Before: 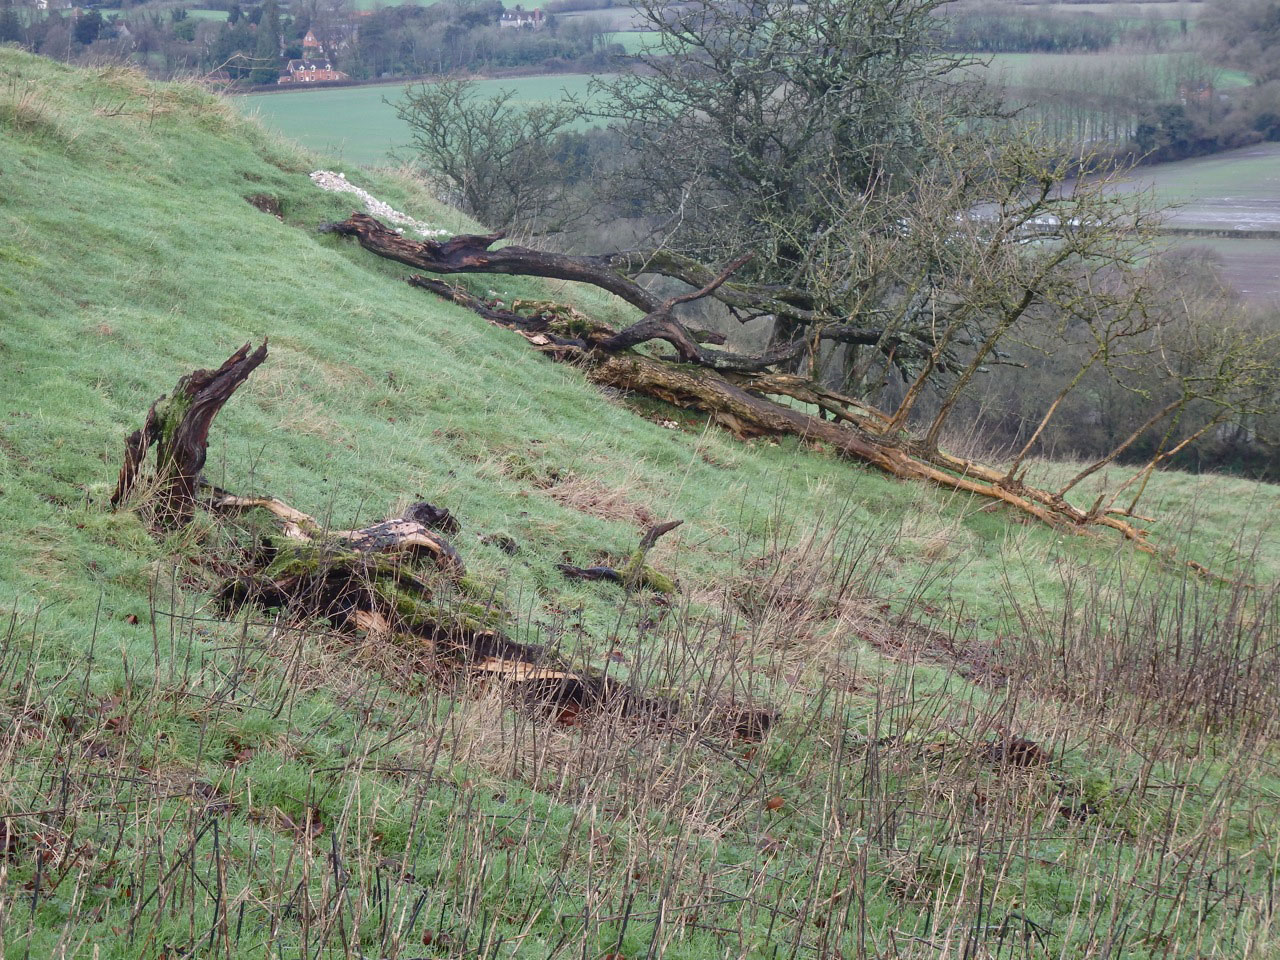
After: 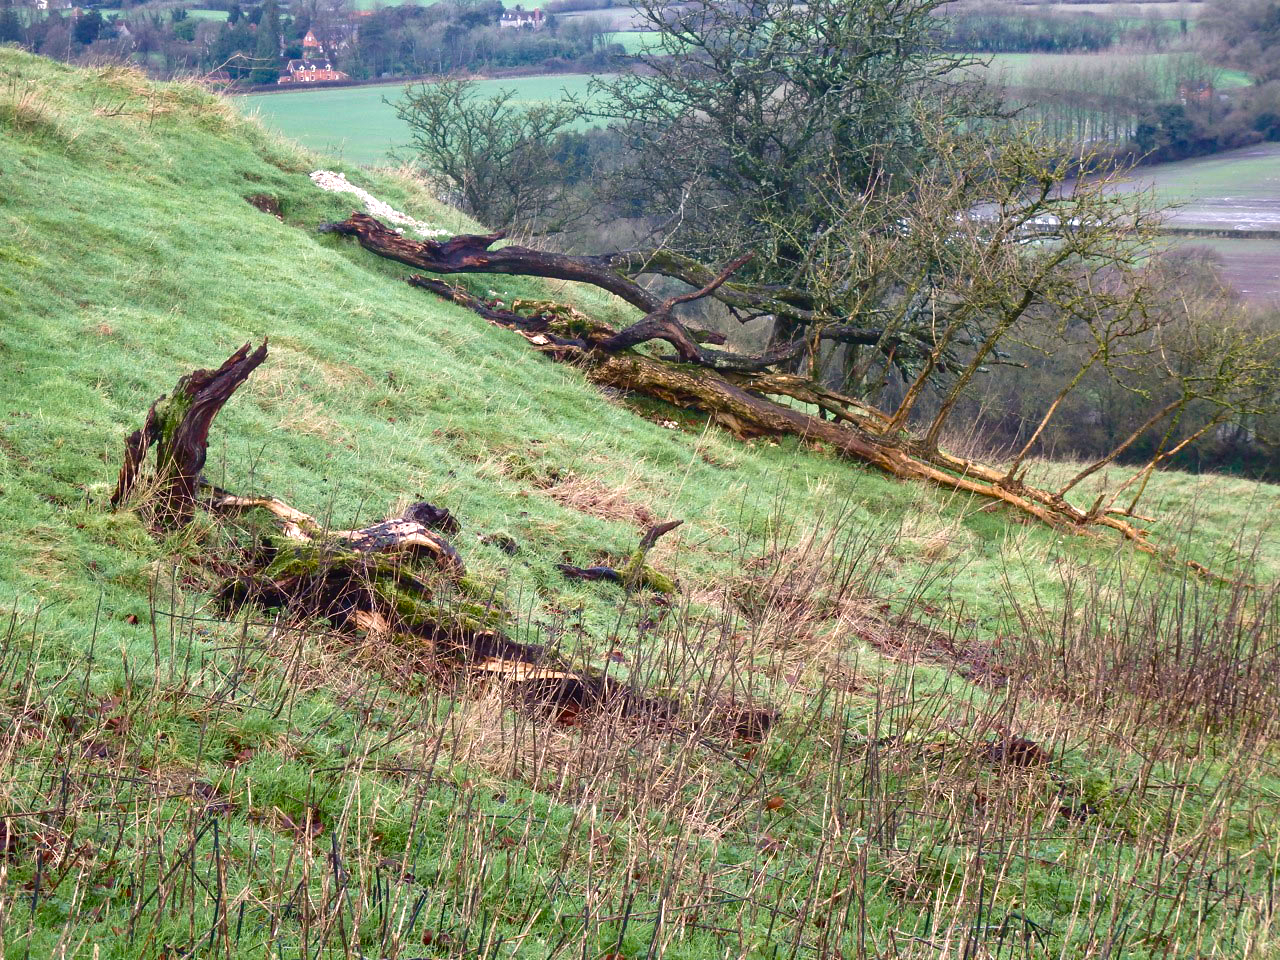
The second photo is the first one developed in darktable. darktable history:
color balance rgb: highlights gain › chroma 1.685%, highlights gain › hue 55.64°, linear chroma grading › global chroma 20.44%, perceptual saturation grading › global saturation 20%, perceptual saturation grading › highlights -49.882%, perceptual saturation grading › shadows 24.865%, perceptual brilliance grading › global brilliance 20.051%, perceptual brilliance grading › shadows -39.361%, global vibrance 20%
color zones: curves: ch0 [(0.018, 0.548) (0.197, 0.654) (0.425, 0.447) (0.605, 0.658) (0.732, 0.579)]; ch1 [(0.105, 0.531) (0.224, 0.531) (0.386, 0.39) (0.618, 0.456) (0.732, 0.456) (0.956, 0.421)]; ch2 [(0.039, 0.583) (0.215, 0.465) (0.399, 0.544) (0.465, 0.548) (0.614, 0.447) (0.724, 0.43) (0.882, 0.623) (0.956, 0.632)], mix -91.14%
velvia: on, module defaults
